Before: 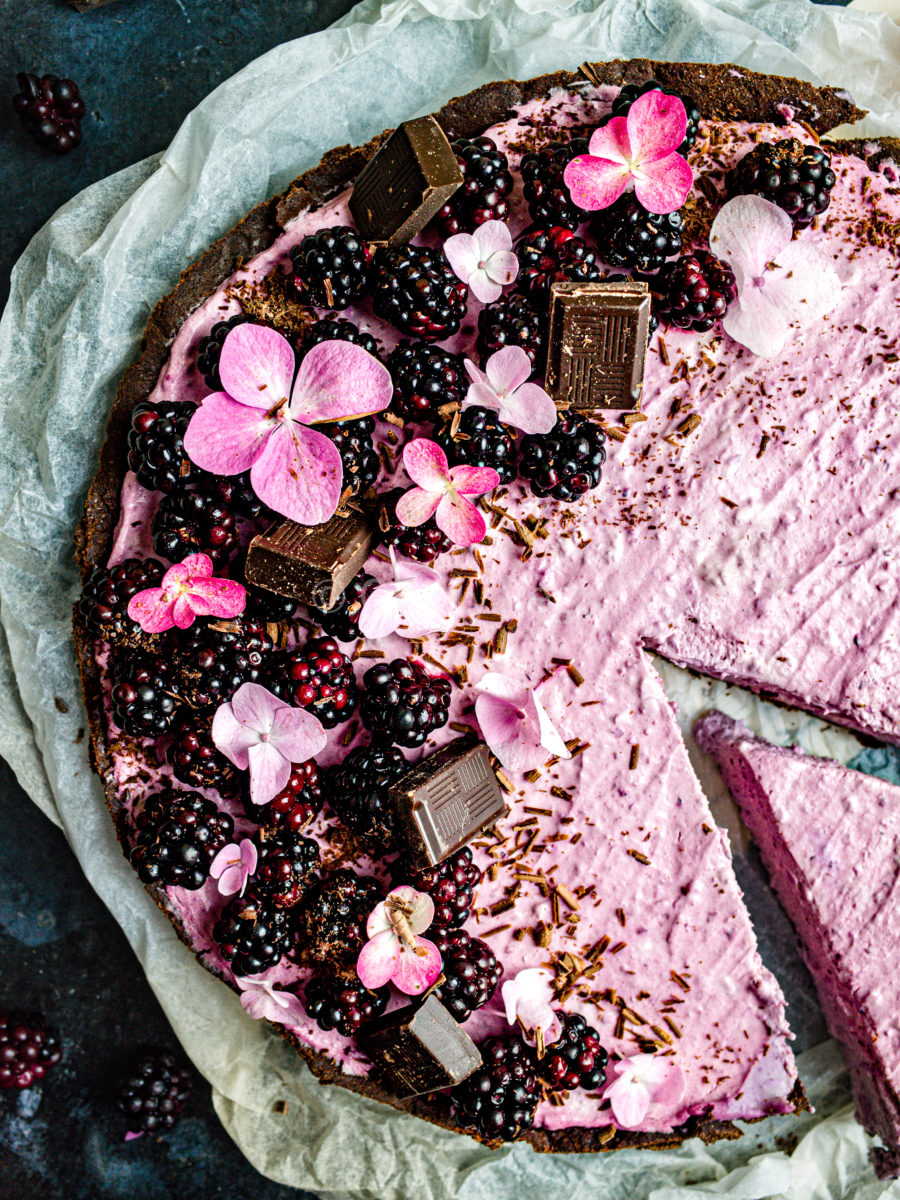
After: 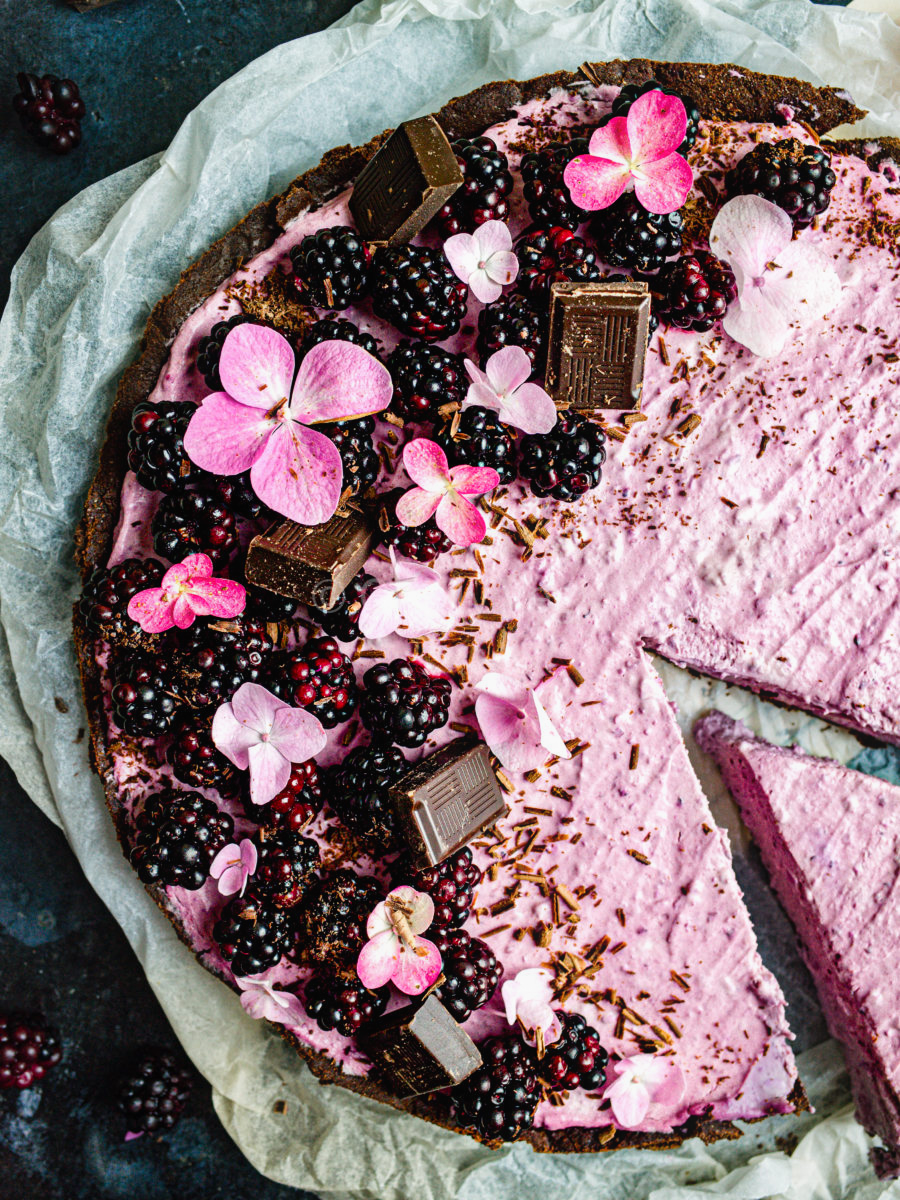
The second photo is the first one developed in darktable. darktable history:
contrast equalizer: octaves 7, y [[0.545, 0.572, 0.59, 0.59, 0.571, 0.545], [0.5 ×6], [0.5 ×6], [0 ×6], [0 ×6]], mix -0.297
